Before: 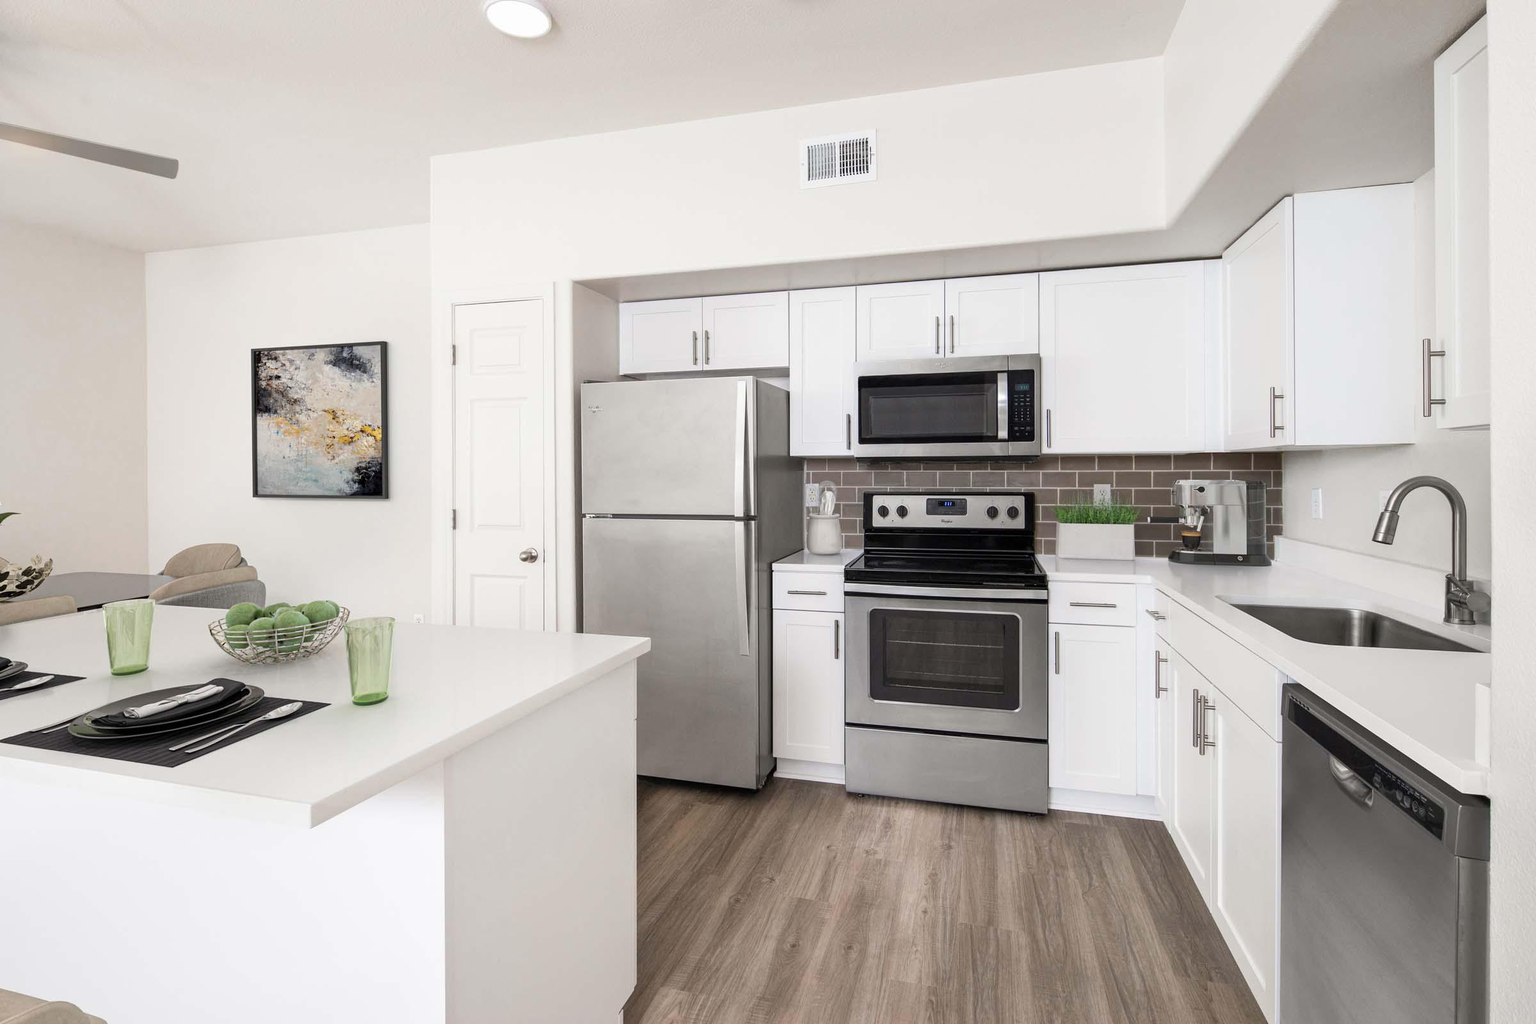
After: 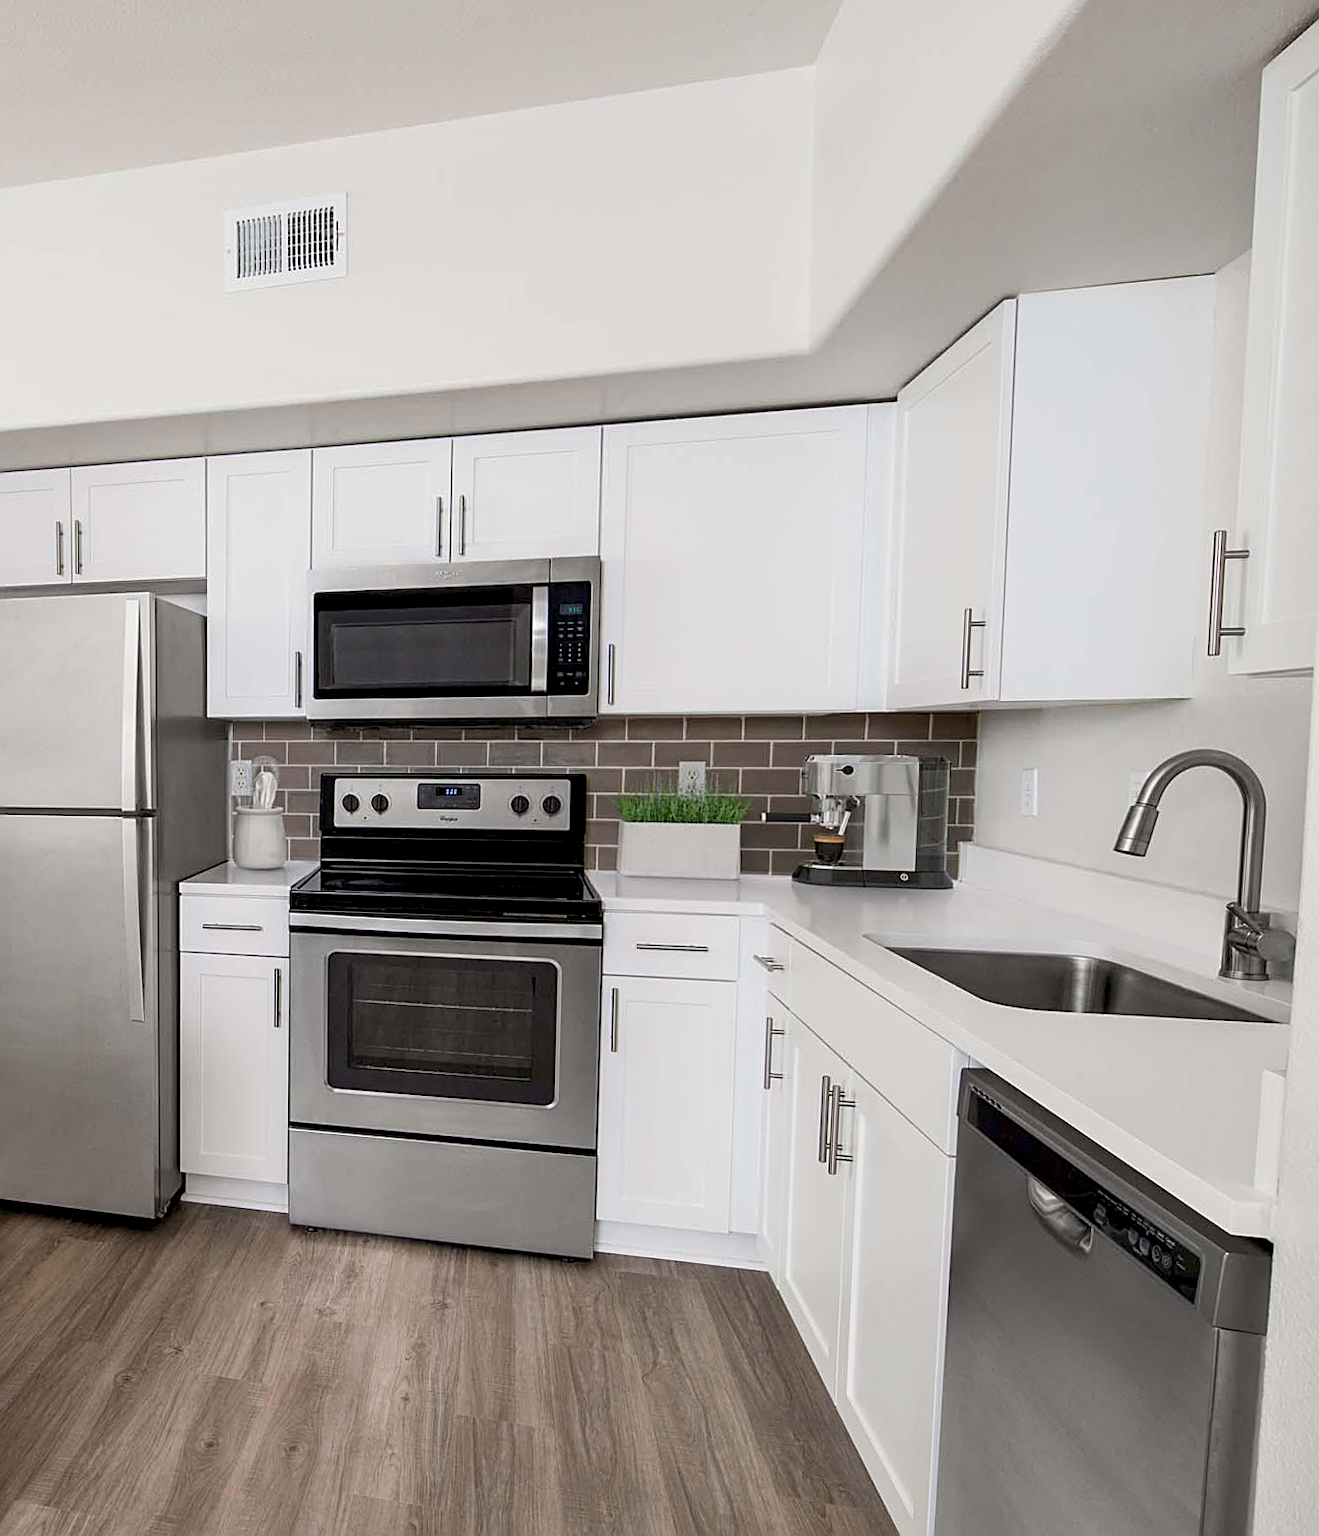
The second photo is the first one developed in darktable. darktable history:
rotate and perspective: rotation 0.074°, lens shift (vertical) 0.096, lens shift (horizontal) -0.041, crop left 0.043, crop right 0.952, crop top 0.024, crop bottom 0.979
sharpen: on, module defaults
crop: left 41.402%
exposure: black level correction 0.009, exposure -0.159 EV, compensate highlight preservation false
